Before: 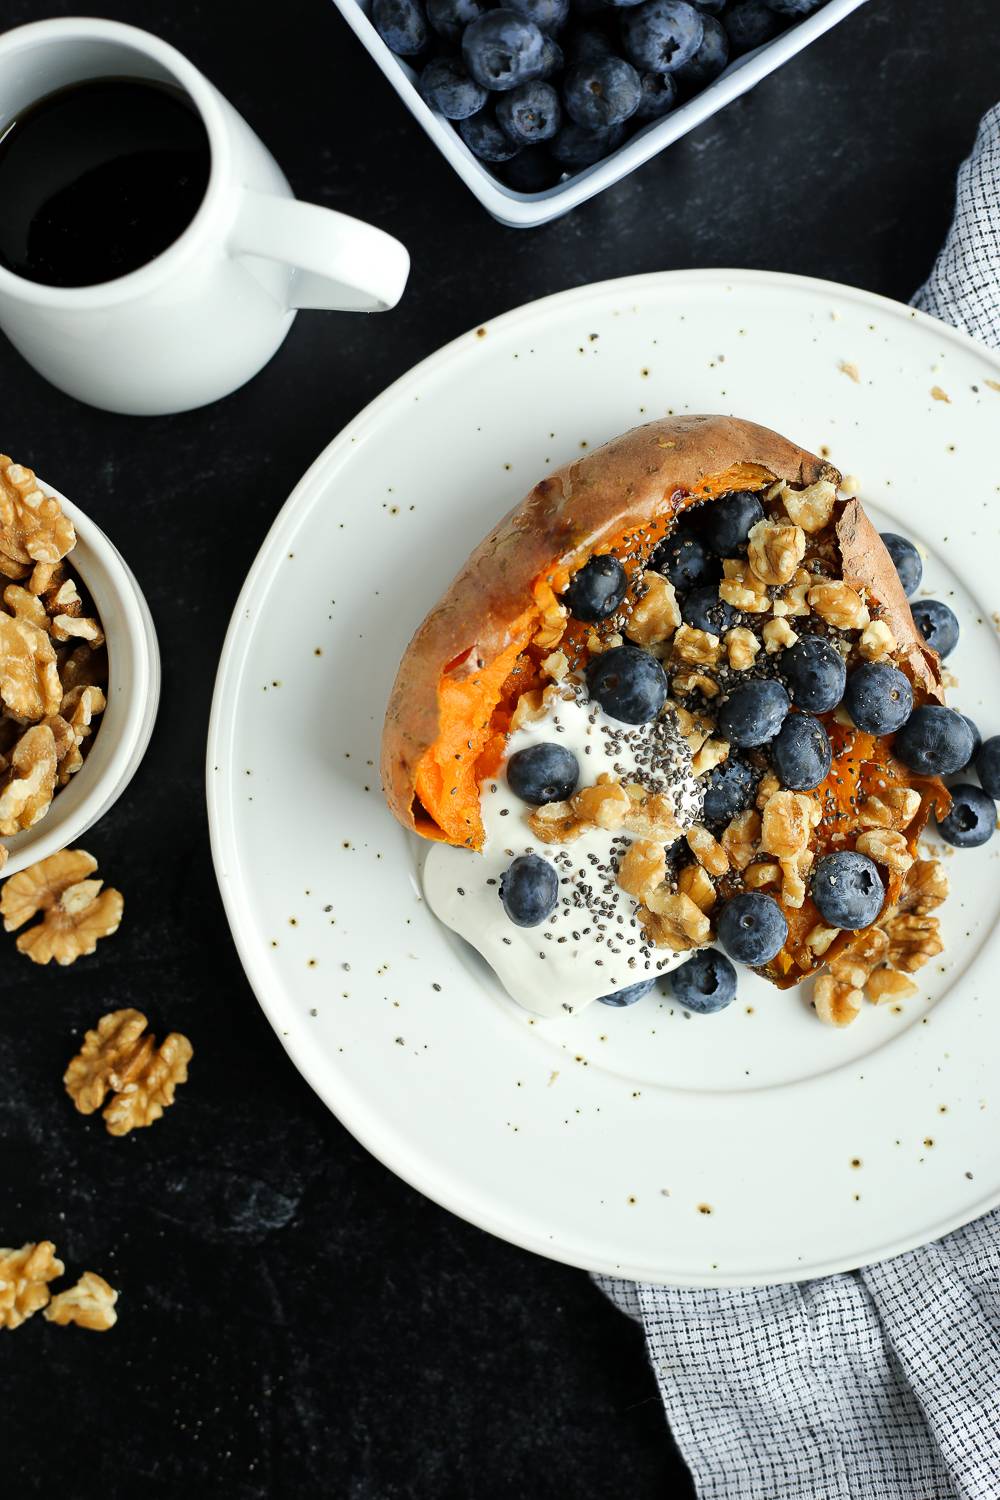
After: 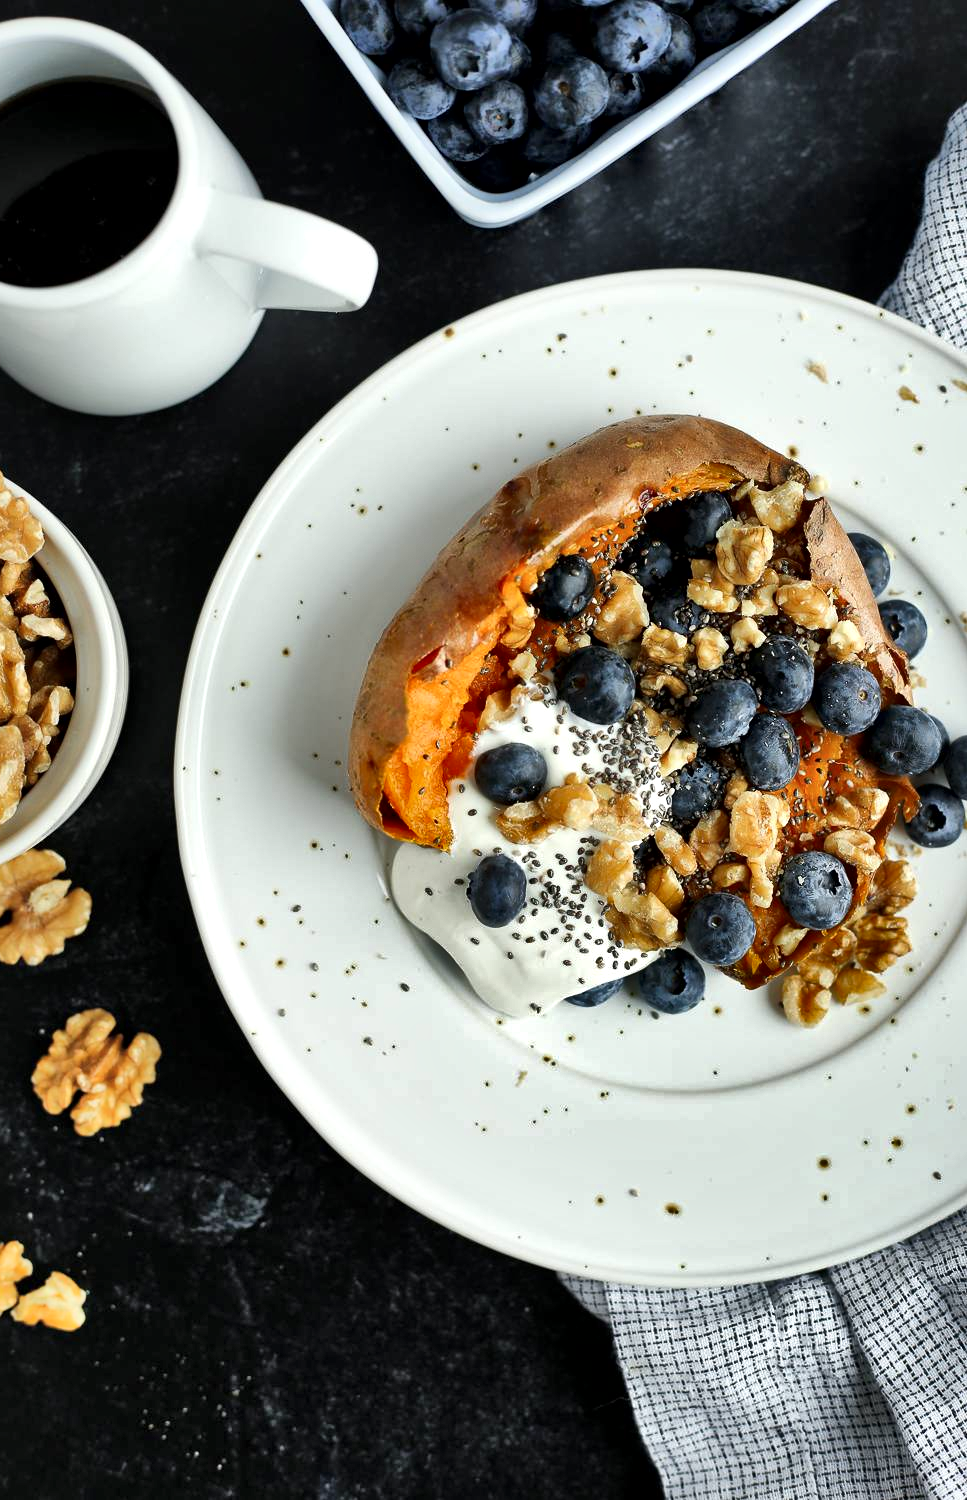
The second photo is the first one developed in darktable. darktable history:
local contrast: mode bilateral grid, contrast 26, coarseness 61, detail 150%, midtone range 0.2
crop and rotate: left 3.288%
shadows and highlights: radius 101.7, shadows 50.46, highlights -64.03, soften with gaussian
